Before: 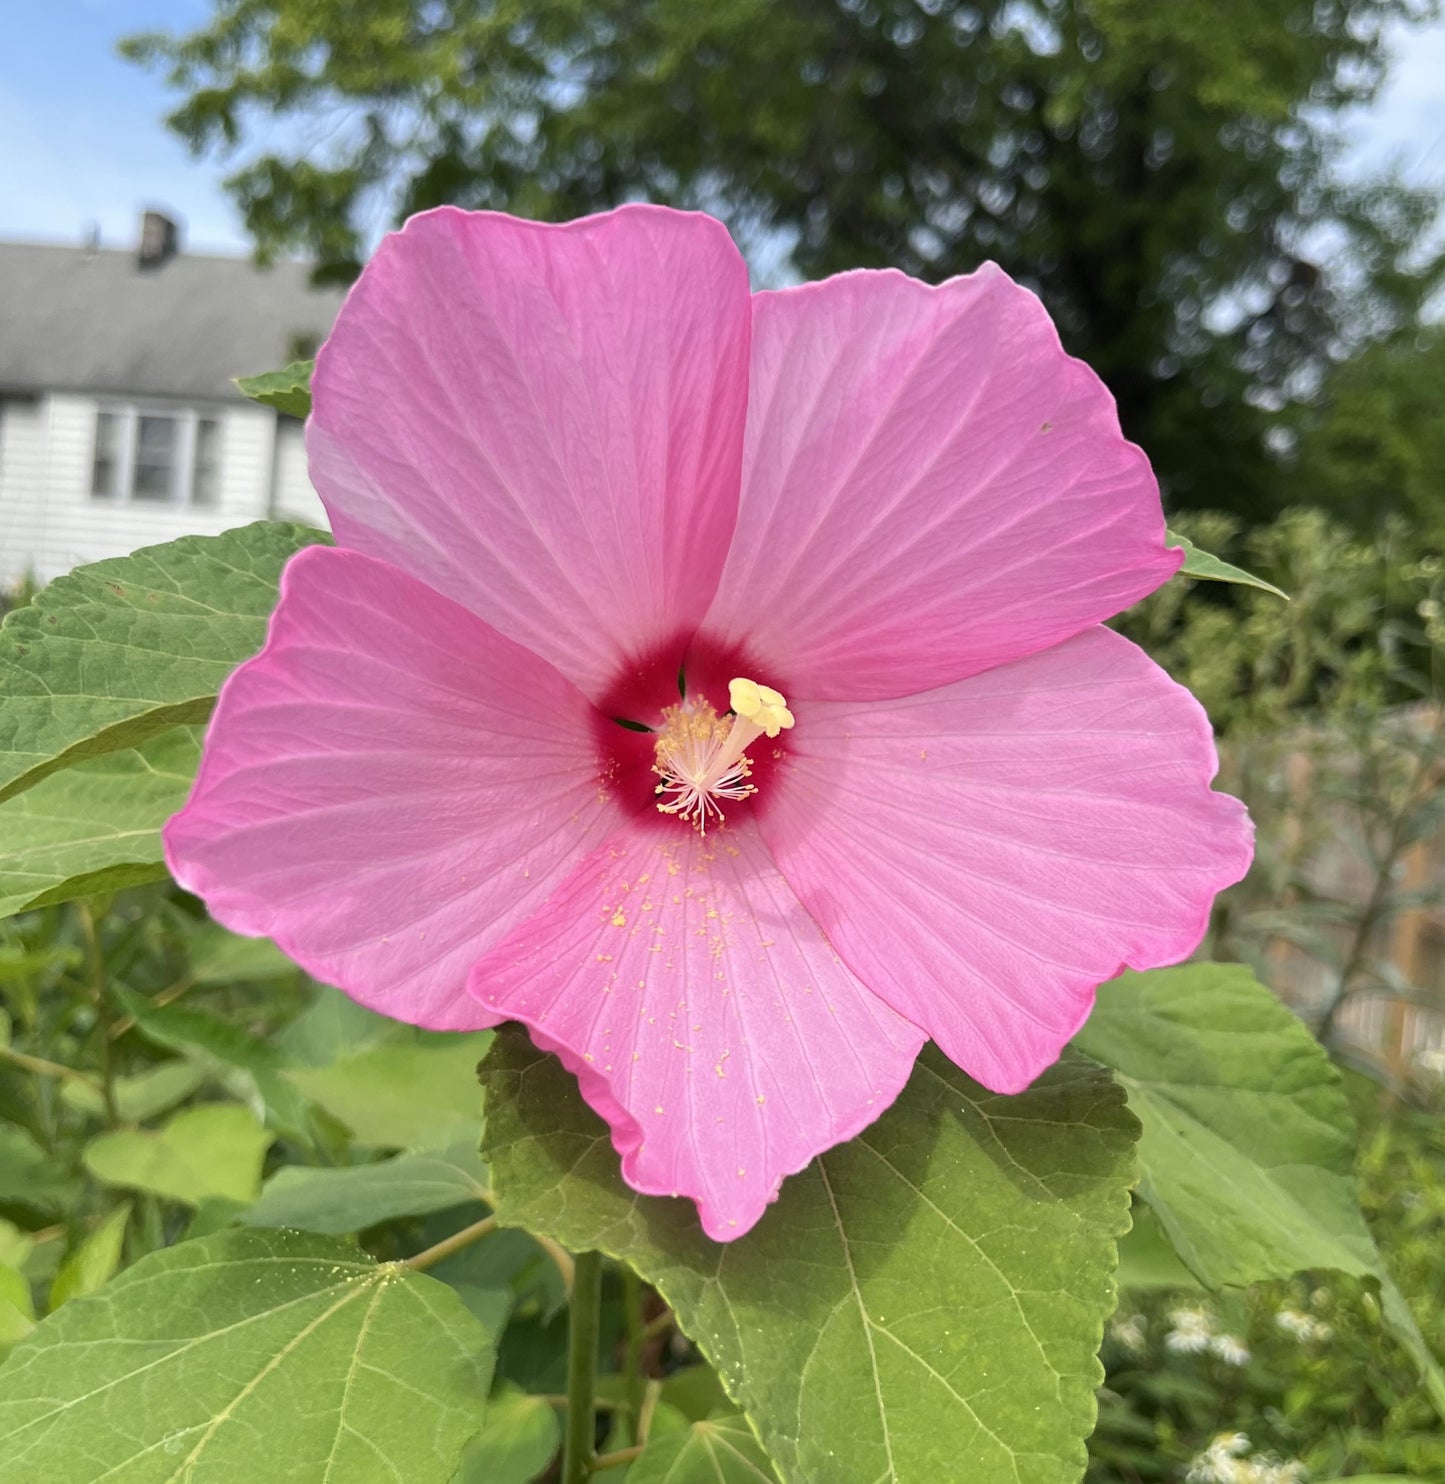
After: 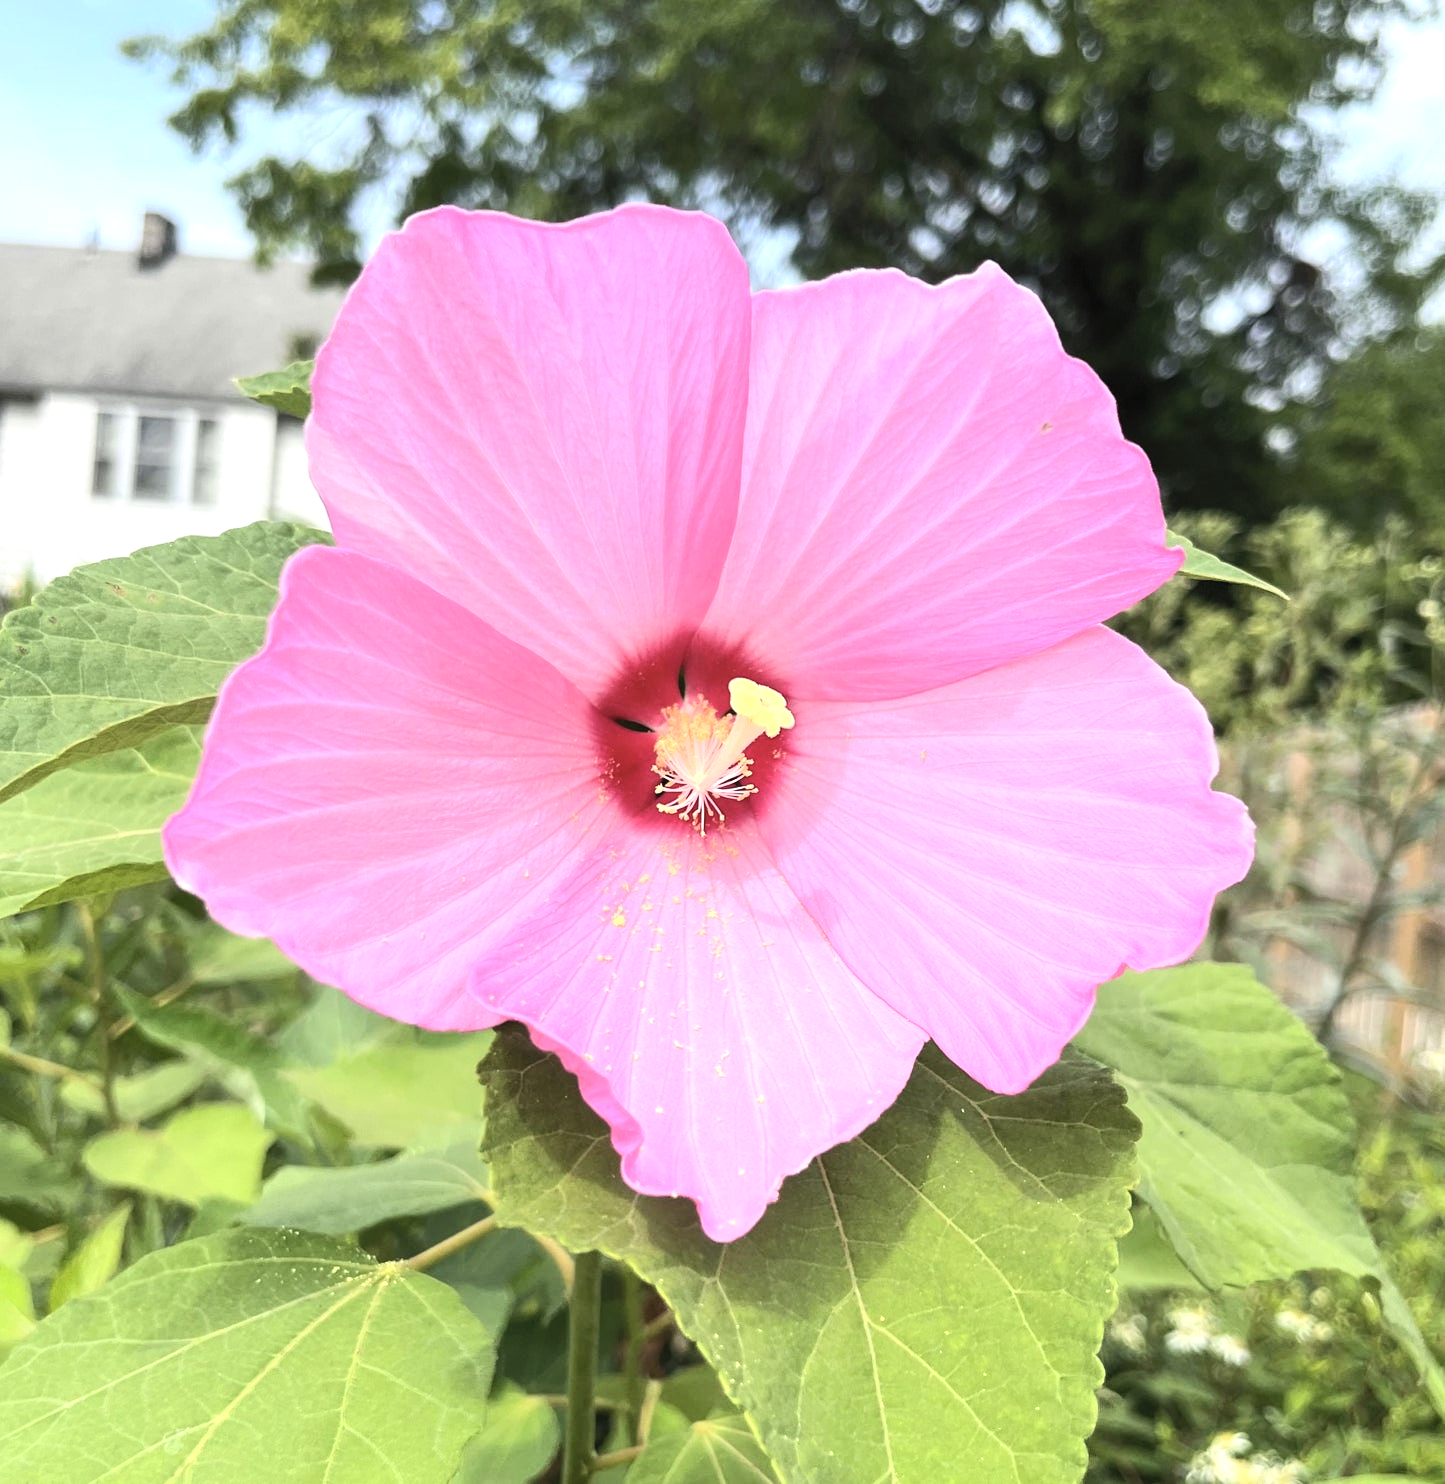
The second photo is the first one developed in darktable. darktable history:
contrast brightness saturation: contrast 0.14, brightness 0.21
tone equalizer: -8 EV -0.75 EV, -7 EV -0.7 EV, -6 EV -0.6 EV, -5 EV -0.4 EV, -3 EV 0.4 EV, -2 EV 0.6 EV, -1 EV 0.7 EV, +0 EV 0.75 EV, edges refinement/feathering 500, mask exposure compensation -1.57 EV, preserve details no
